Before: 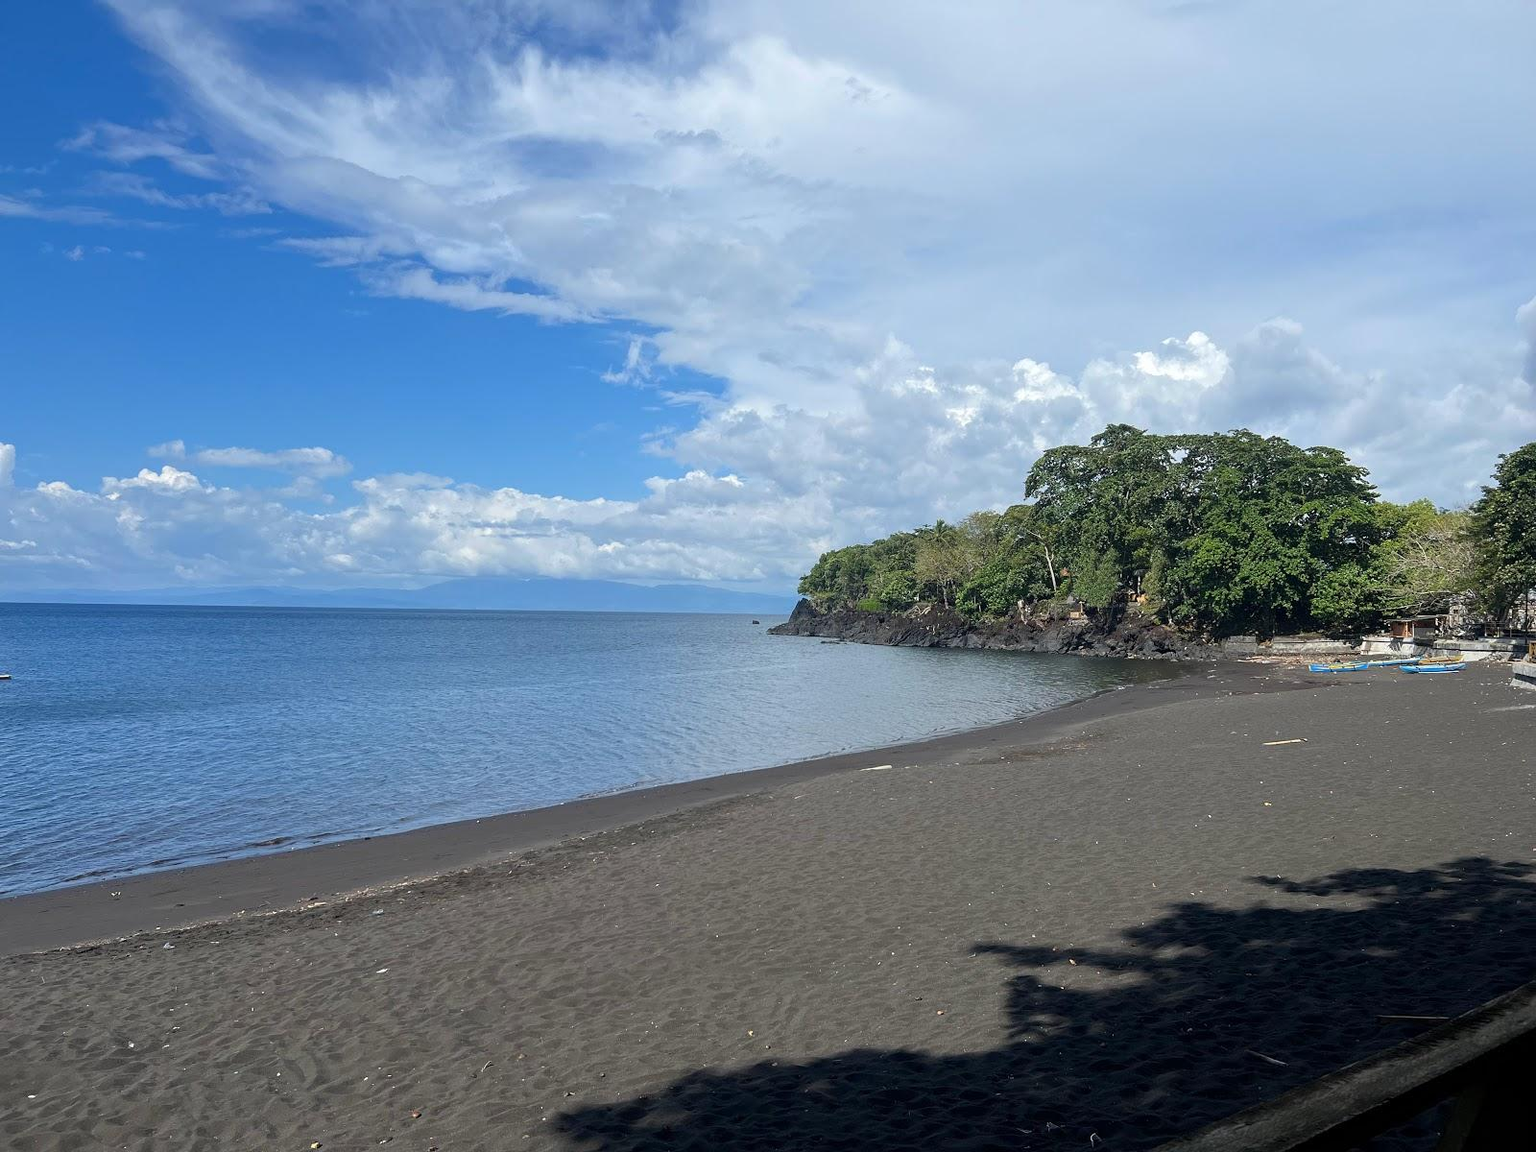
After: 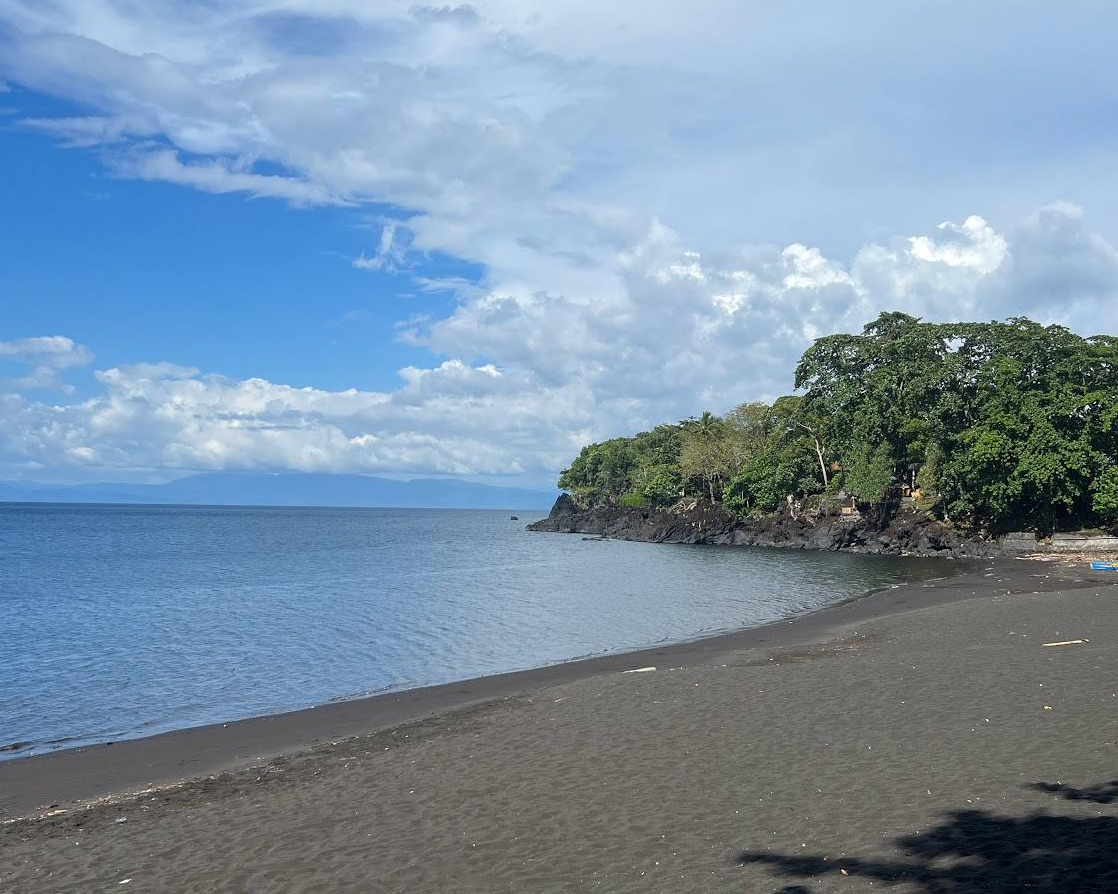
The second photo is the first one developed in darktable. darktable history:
crop and rotate: left 17.111%, top 10.883%, right 13.008%, bottom 14.614%
